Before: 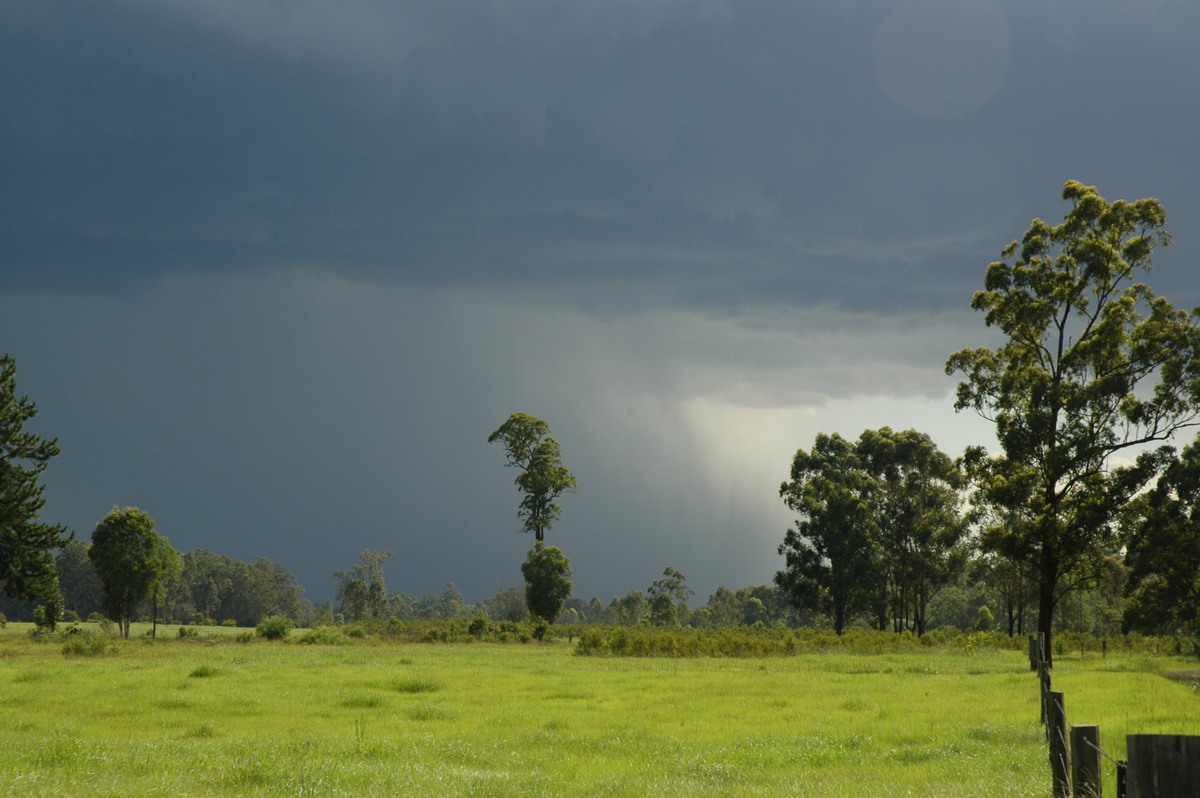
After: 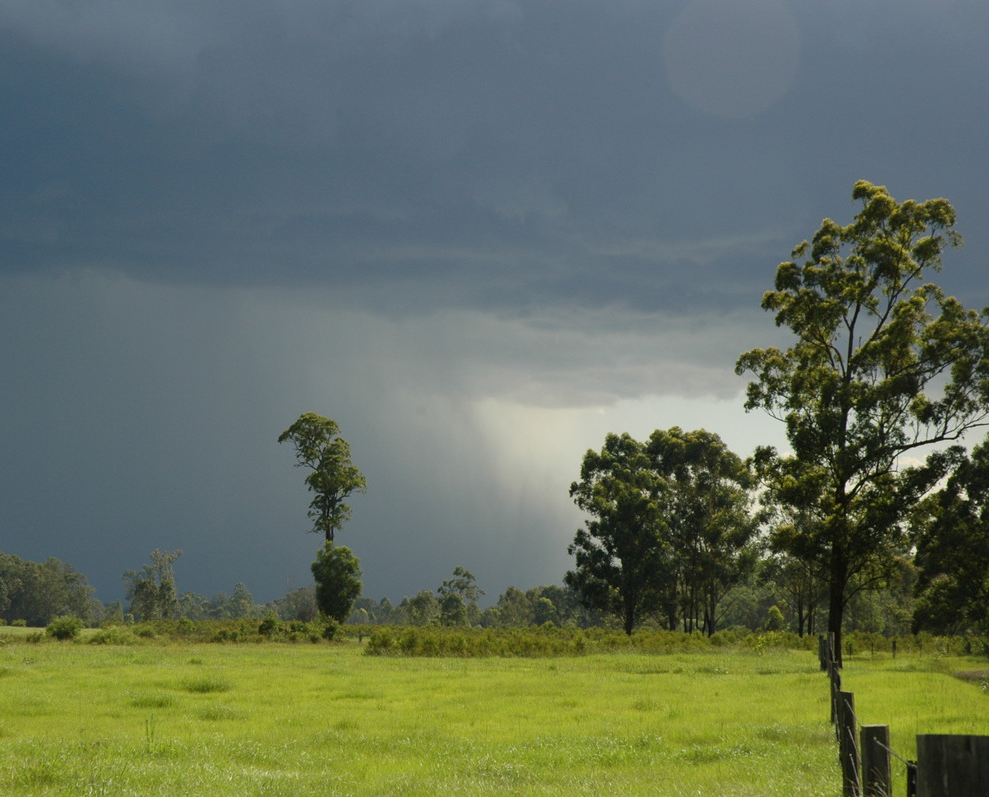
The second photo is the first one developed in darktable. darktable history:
crop: left 17.568%, bottom 0.031%
